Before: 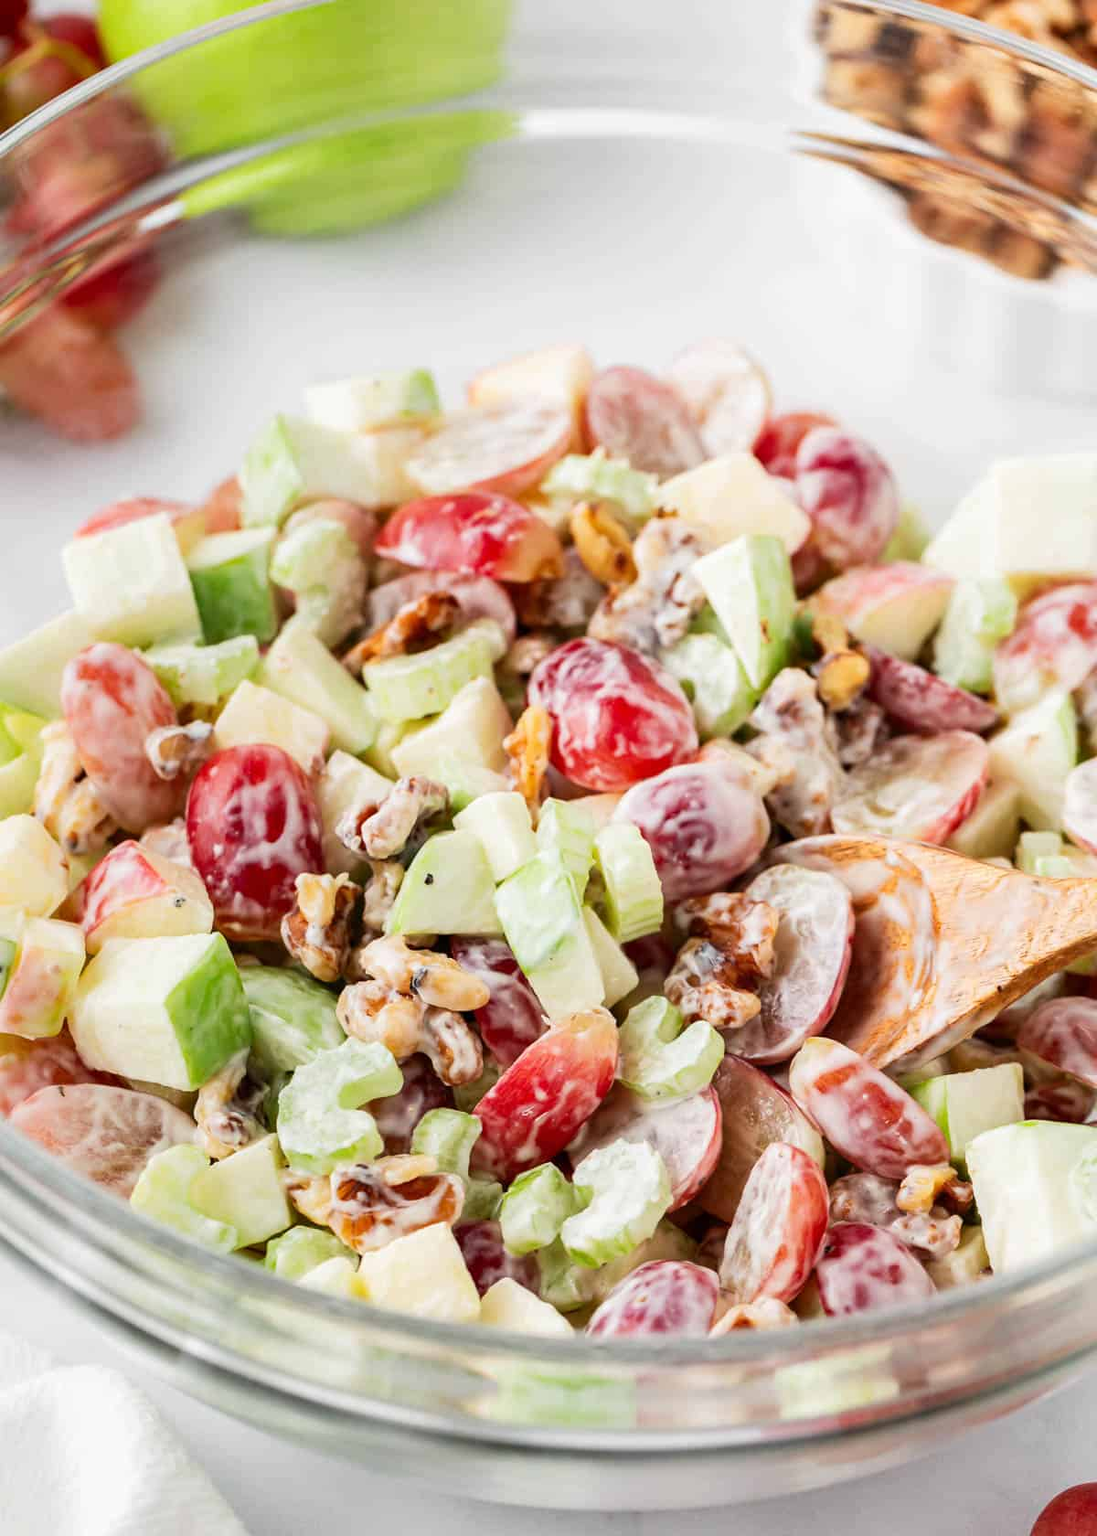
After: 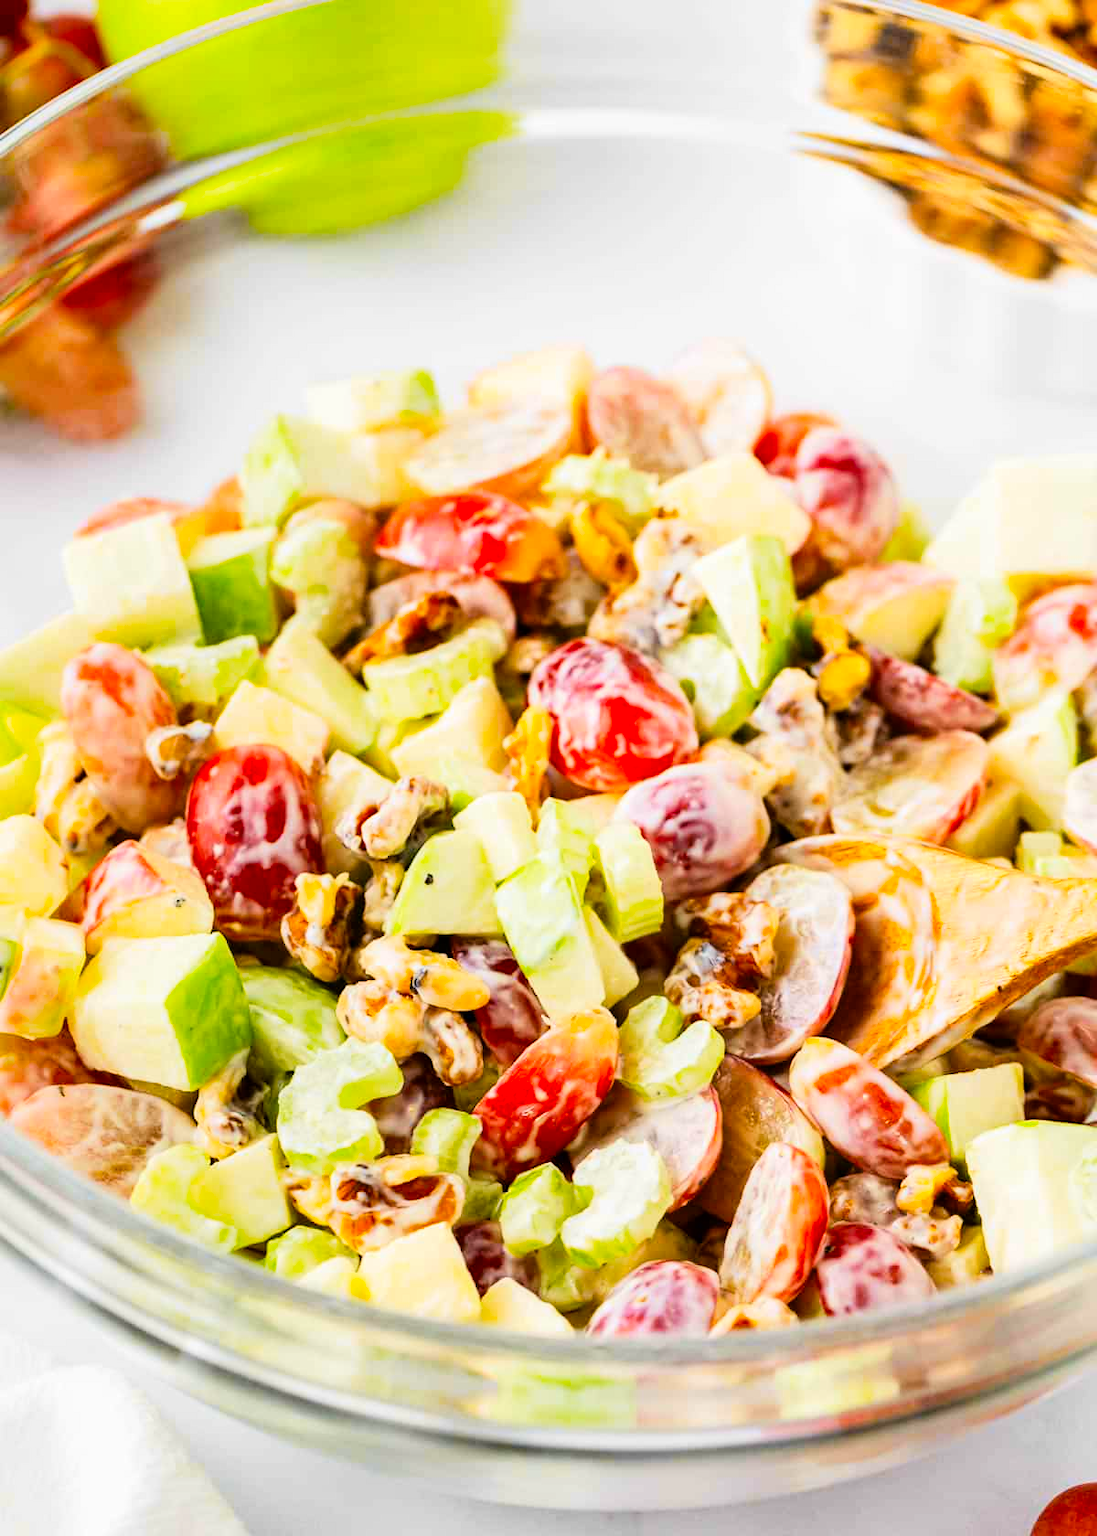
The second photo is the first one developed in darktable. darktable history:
color contrast: green-magenta contrast 1.12, blue-yellow contrast 1.95, unbound 0
tone curve: curves: ch0 [(0, 0) (0.004, 0.001) (0.133, 0.112) (0.325, 0.362) (0.832, 0.893) (1, 1)], color space Lab, linked channels, preserve colors none
